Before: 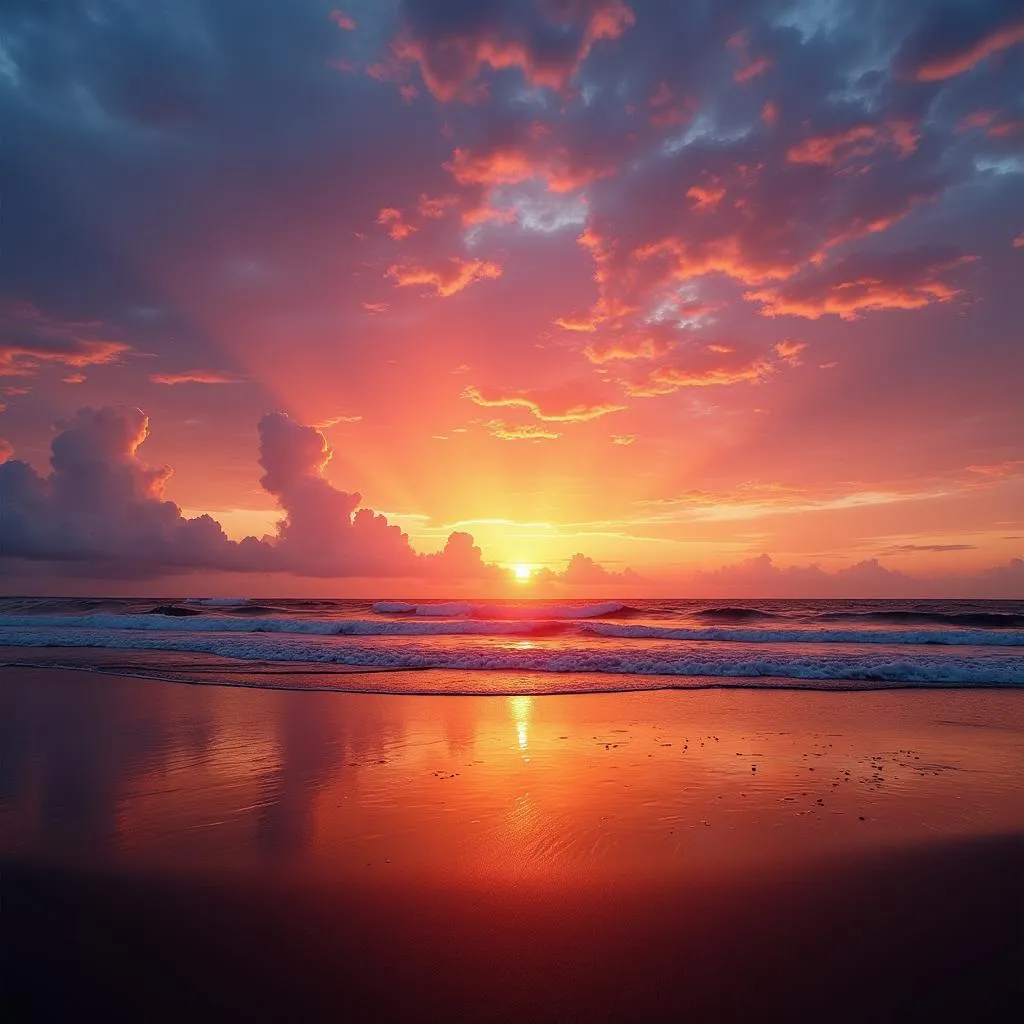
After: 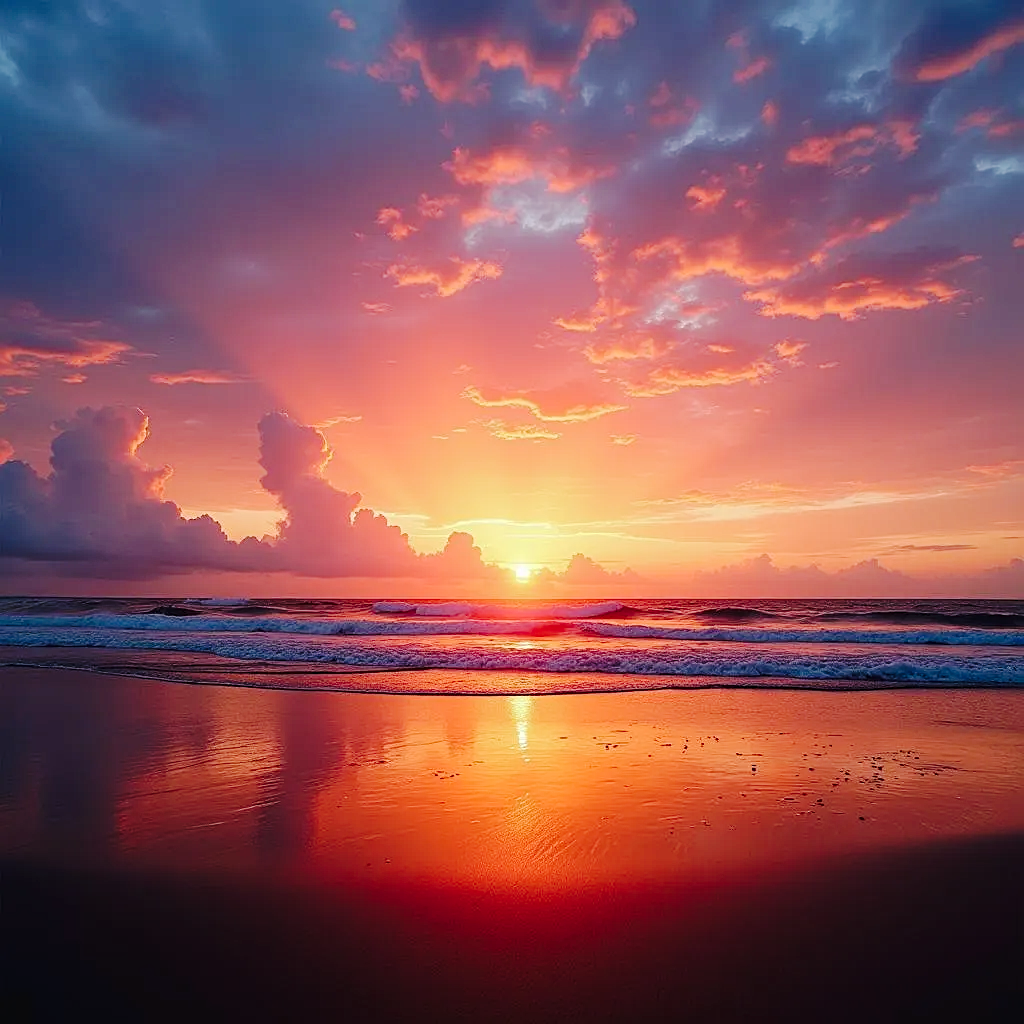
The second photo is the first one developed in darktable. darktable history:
tone curve: curves: ch0 [(0, 0) (0.003, 0.02) (0.011, 0.023) (0.025, 0.028) (0.044, 0.045) (0.069, 0.063) (0.1, 0.09) (0.136, 0.122) (0.177, 0.166) (0.224, 0.223) (0.277, 0.297) (0.335, 0.384) (0.399, 0.461) (0.468, 0.549) (0.543, 0.632) (0.623, 0.705) (0.709, 0.772) (0.801, 0.844) (0.898, 0.91) (1, 1)], preserve colors none
sharpen: radius 2.167, amount 0.381, threshold 0
